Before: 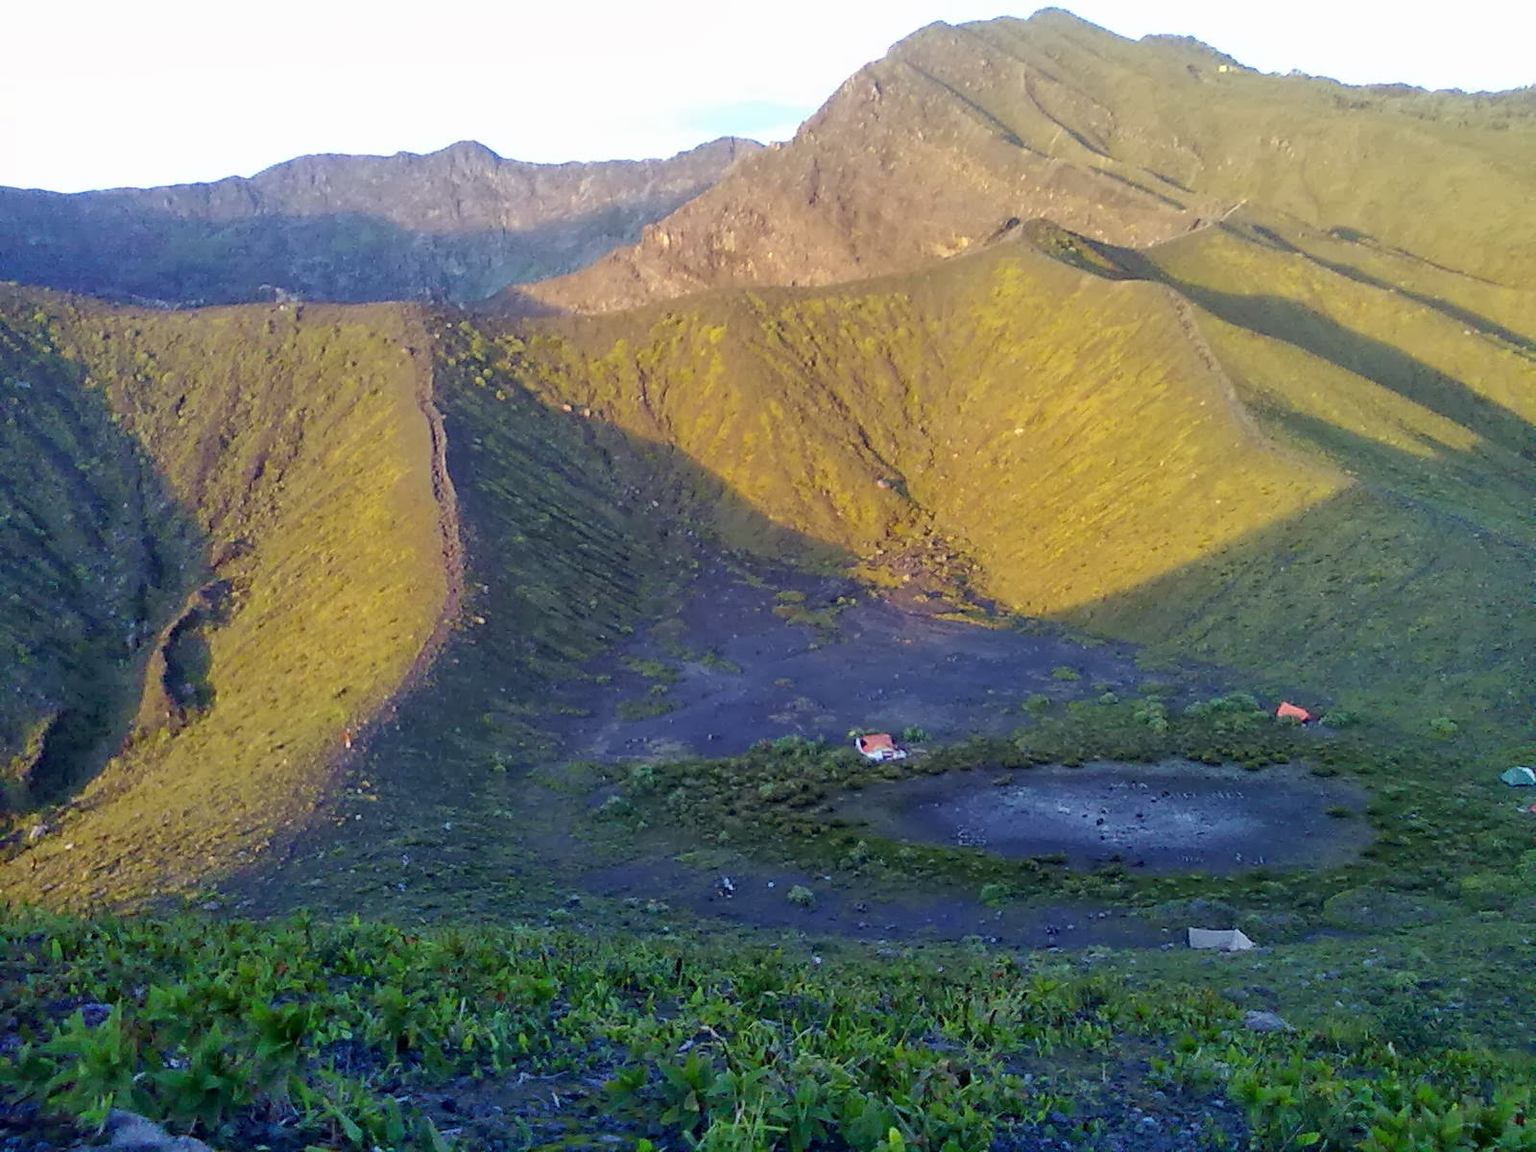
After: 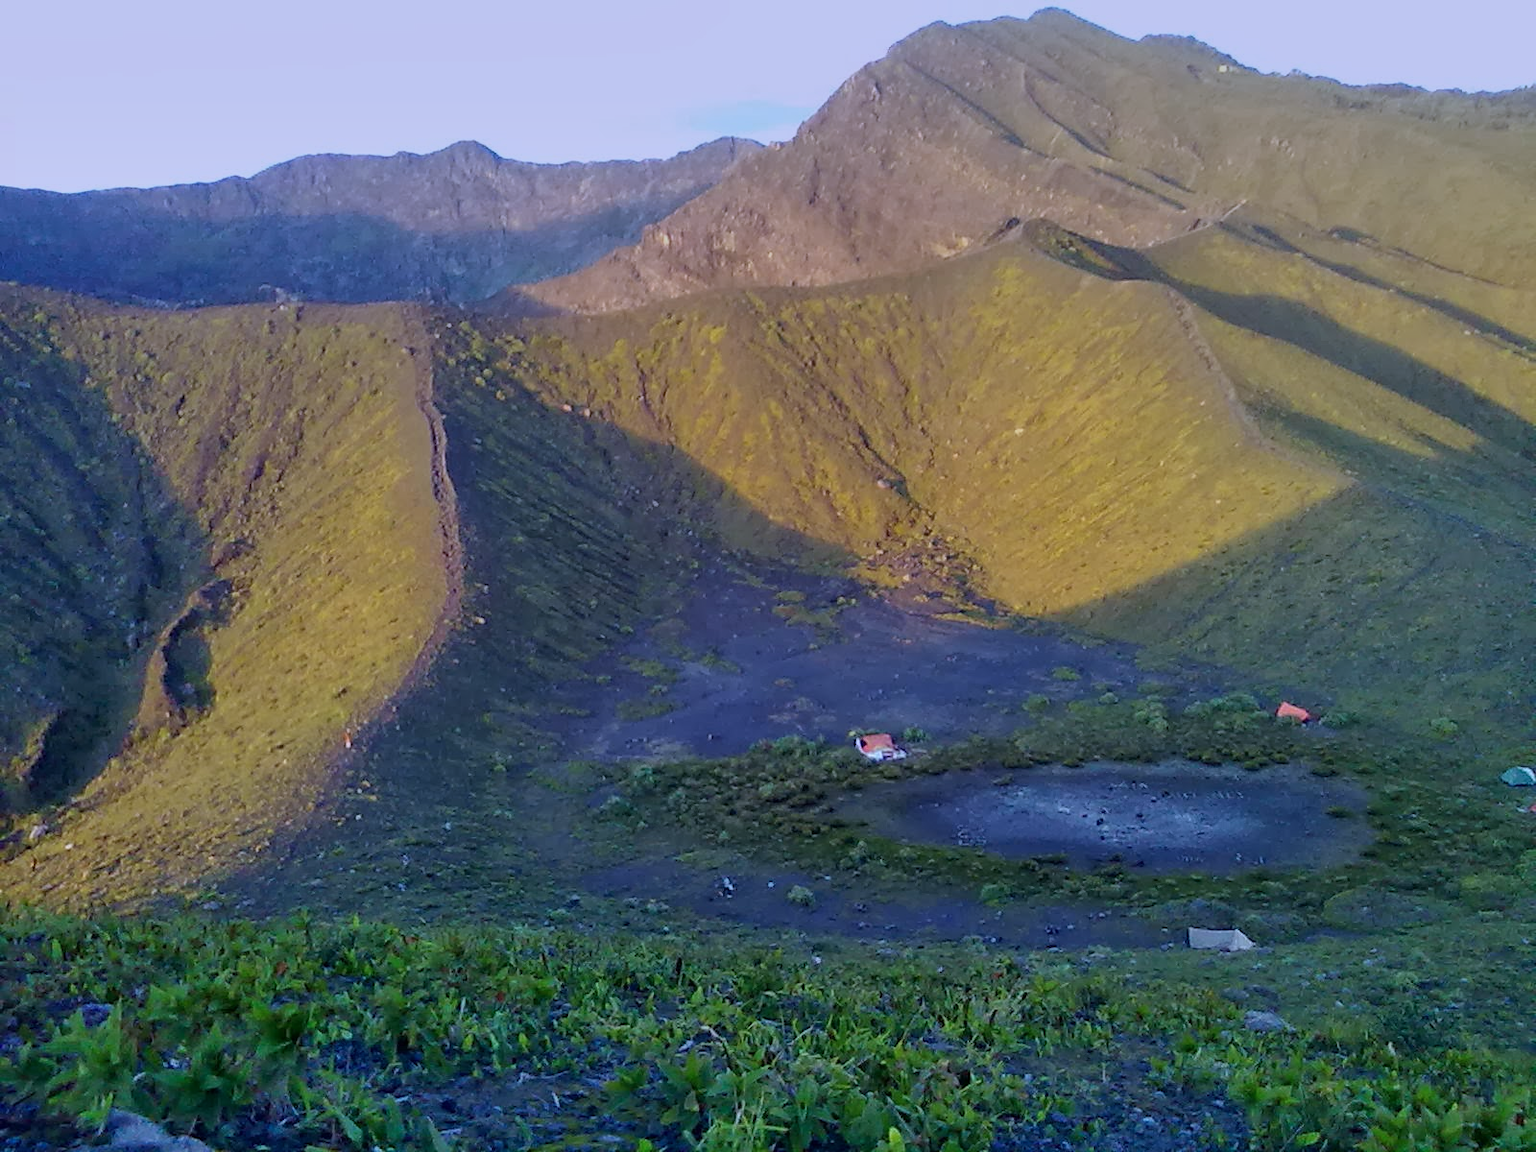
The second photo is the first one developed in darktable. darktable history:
graduated density: hue 238.83°, saturation 50%
color correction: highlights a* -0.137, highlights b* -5.91, shadows a* -0.137, shadows b* -0.137
